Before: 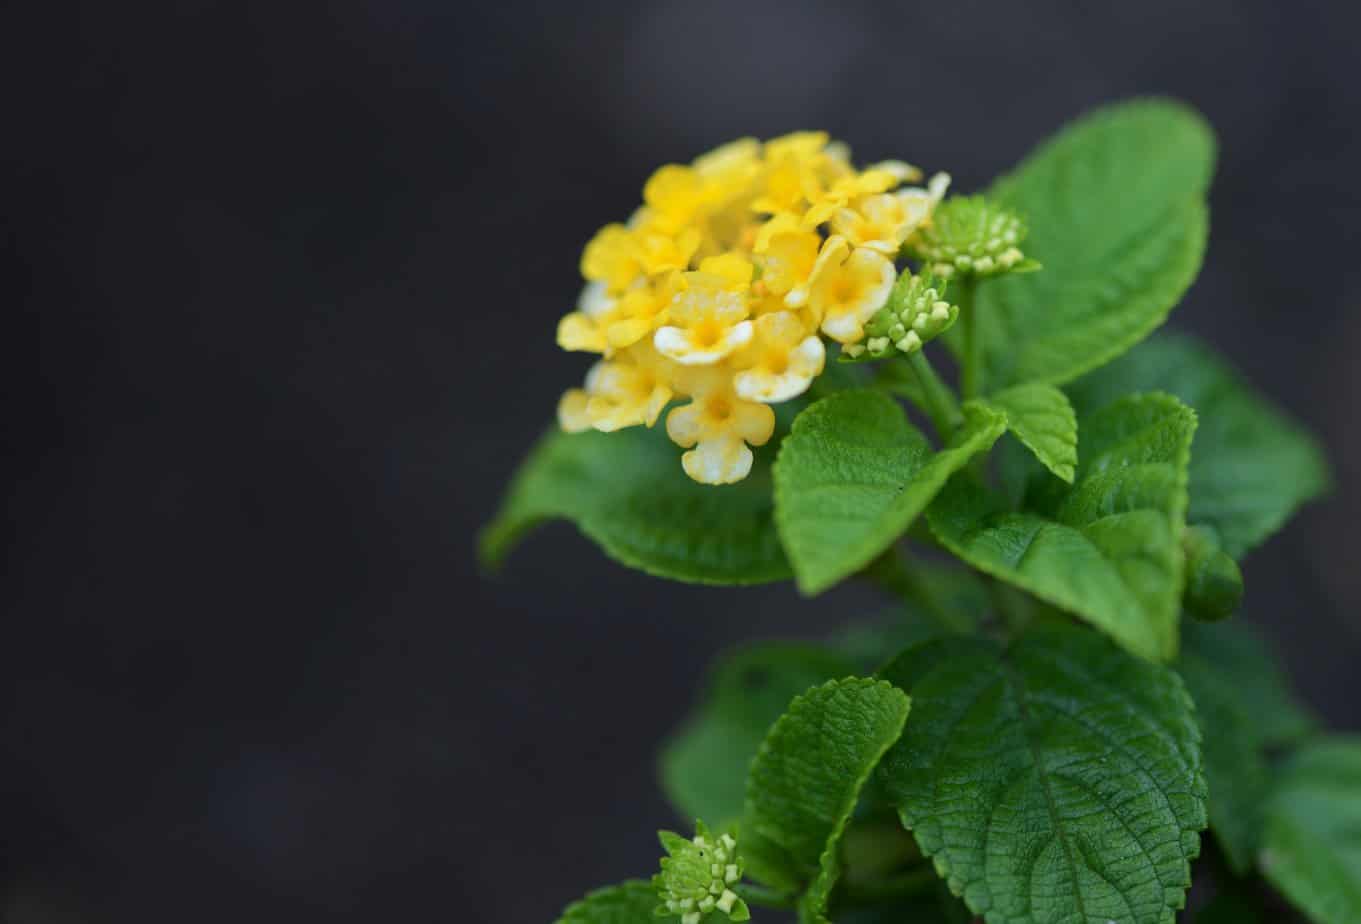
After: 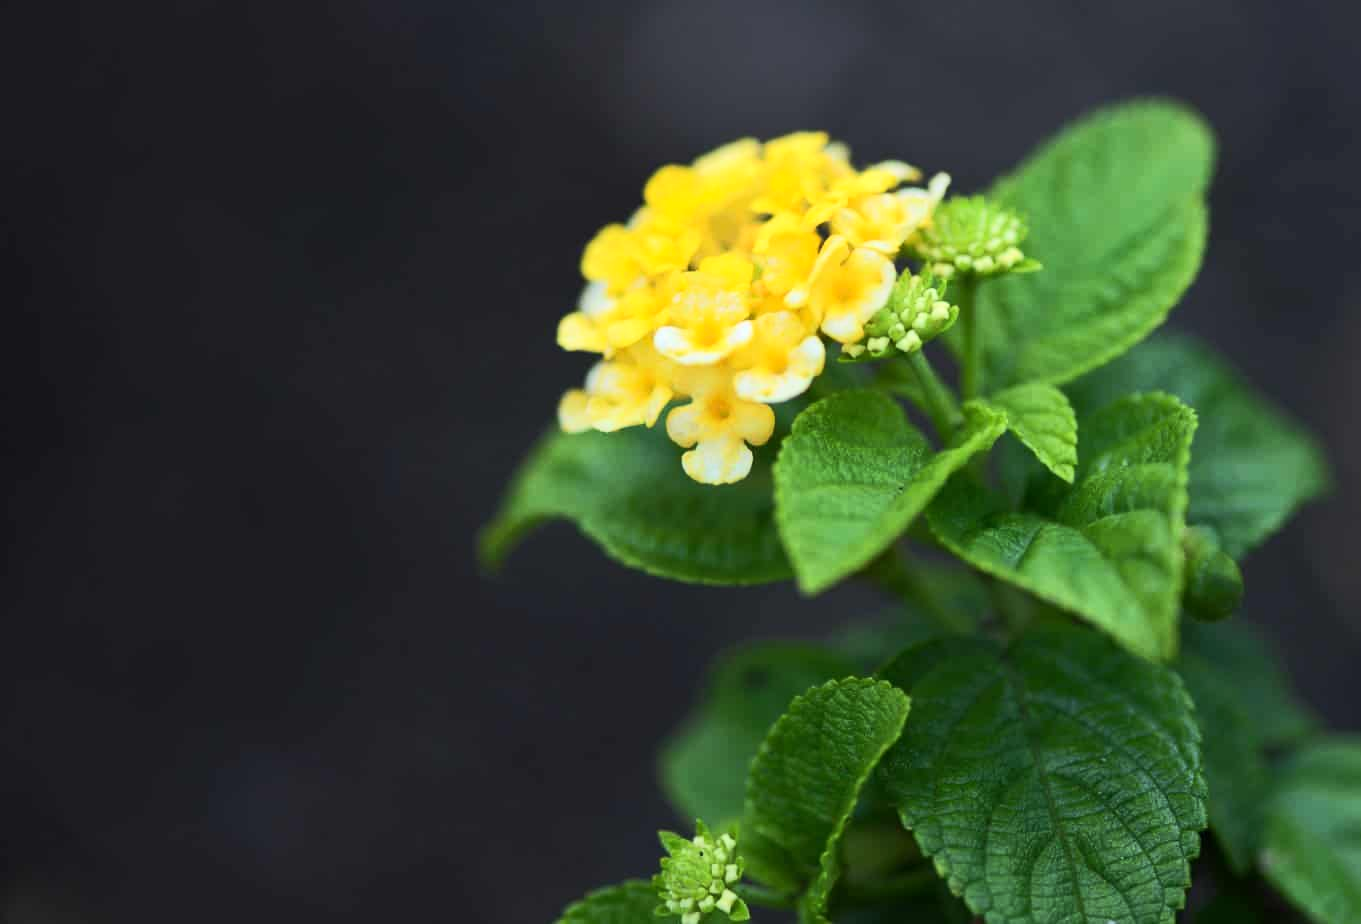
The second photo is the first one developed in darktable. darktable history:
tone equalizer: -8 EV 0.026 EV, -7 EV -0.005 EV, -6 EV 0.031 EV, -5 EV 0.038 EV, -4 EV 0.251 EV, -3 EV 0.663 EV, -2 EV 0.59 EV, -1 EV 0.171 EV, +0 EV 0.052 EV, edges refinement/feathering 500, mask exposure compensation -1.57 EV, preserve details no
